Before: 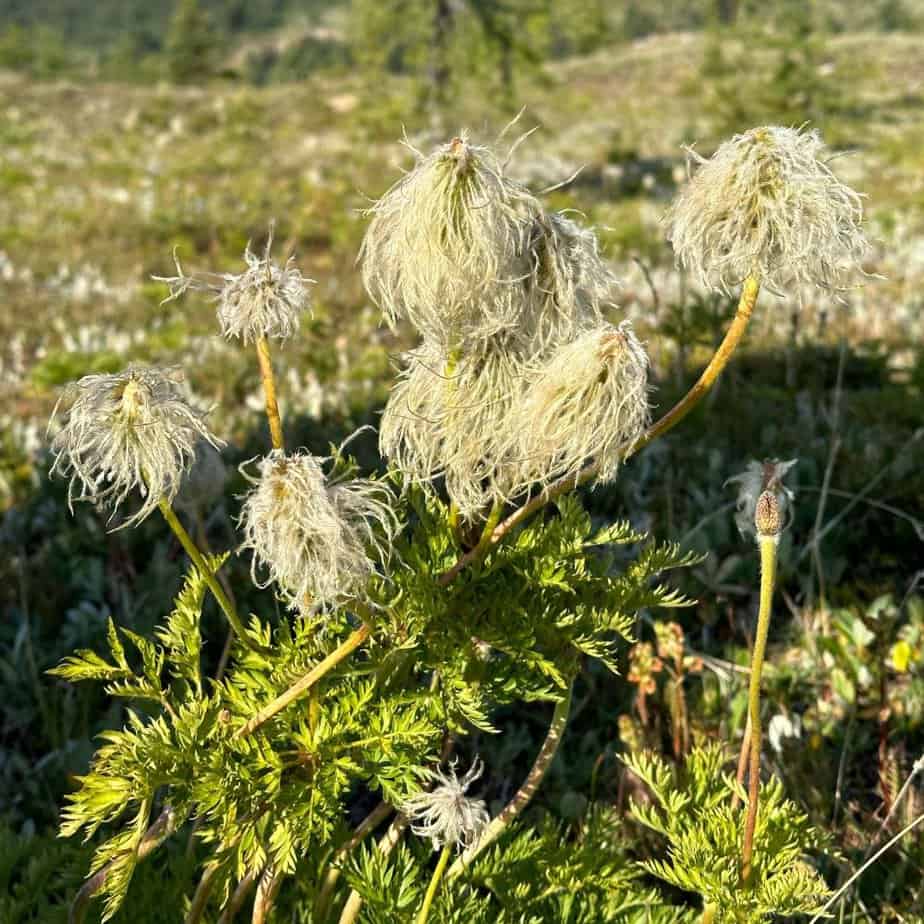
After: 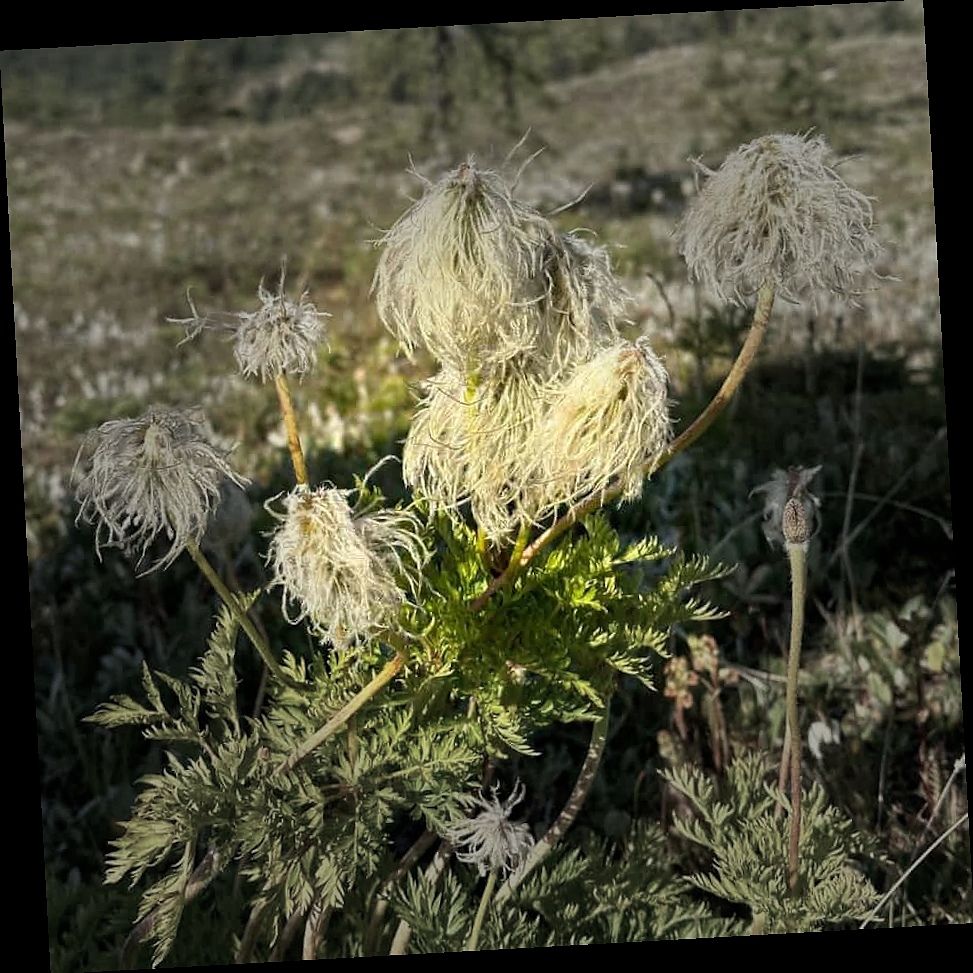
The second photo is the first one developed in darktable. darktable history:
vignetting: fall-off start 31.28%, fall-off radius 34.64%, brightness -0.575
rotate and perspective: rotation -3.18°, automatic cropping off
sharpen: radius 1
